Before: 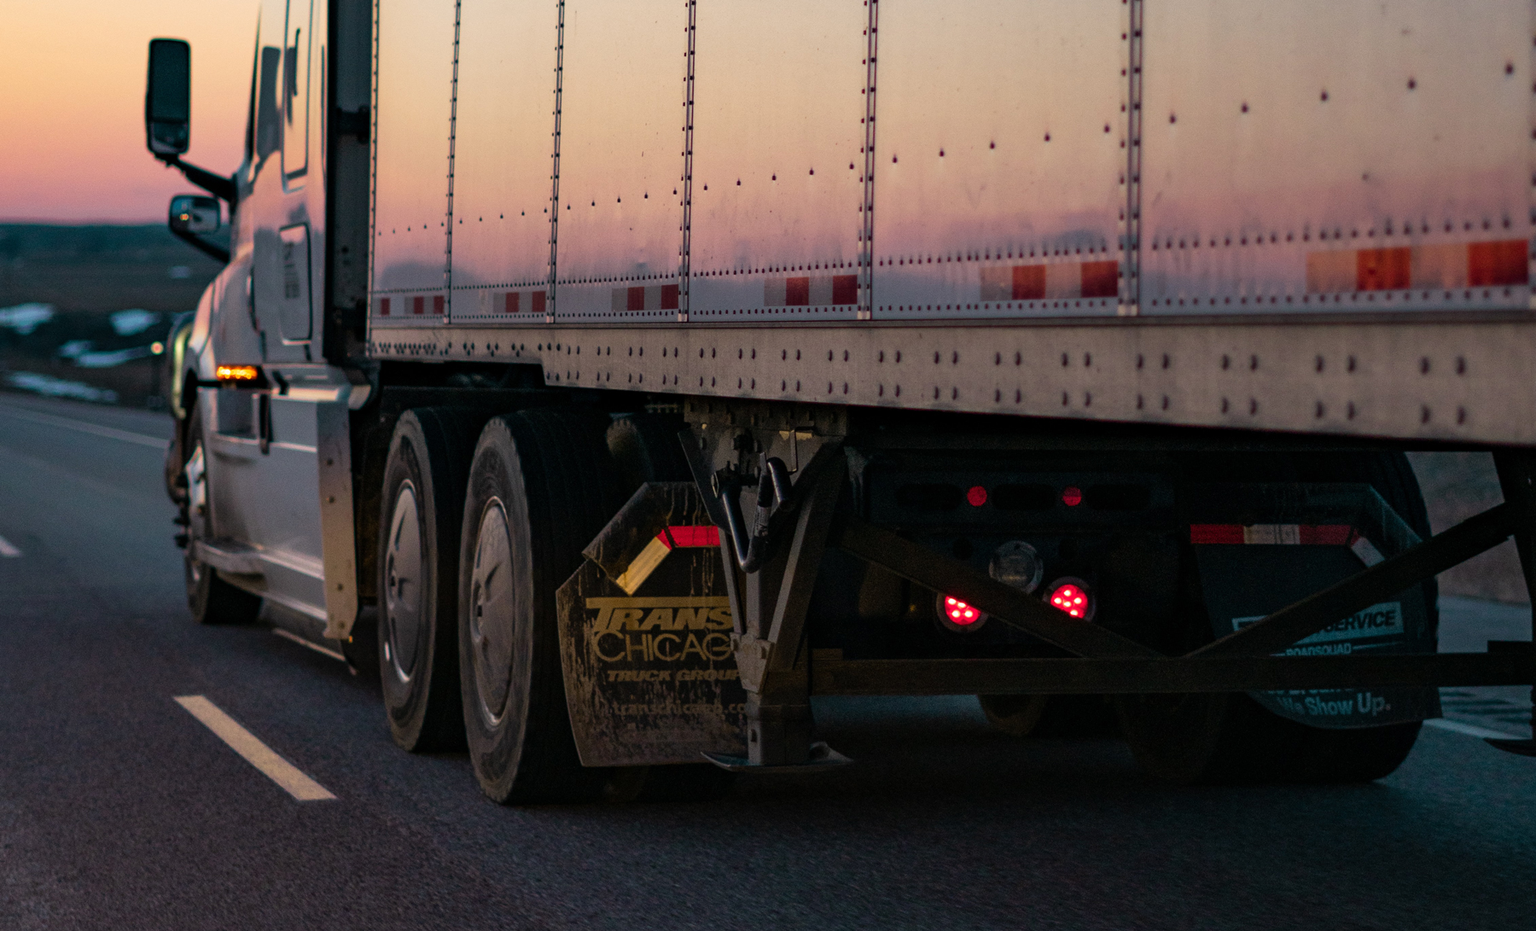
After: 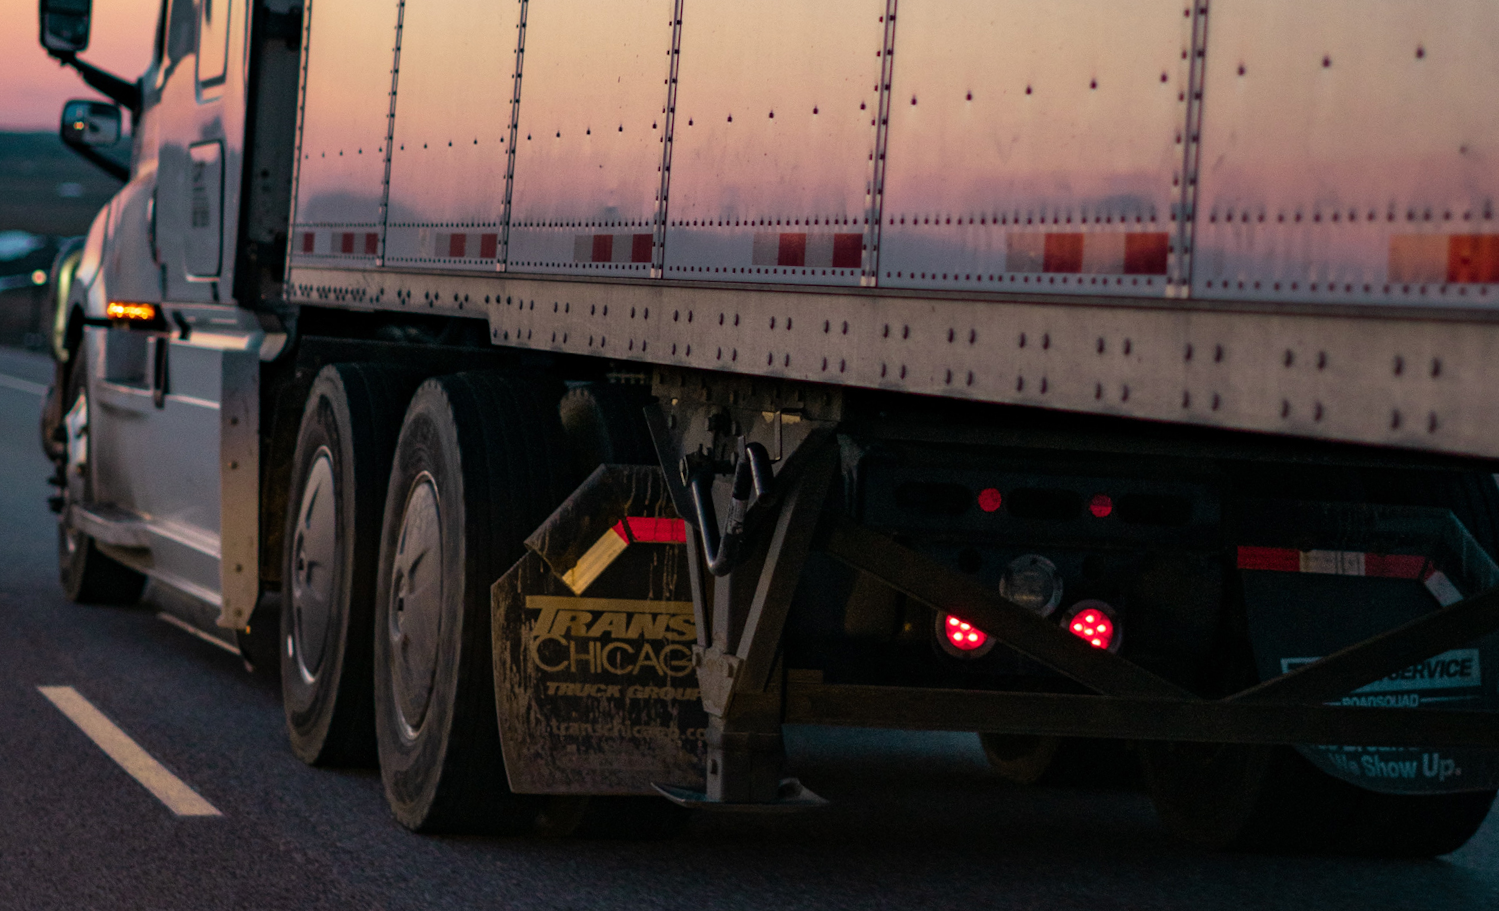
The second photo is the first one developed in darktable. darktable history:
crop and rotate: angle -2.94°, left 5.043%, top 5.195%, right 4.729%, bottom 4.283%
